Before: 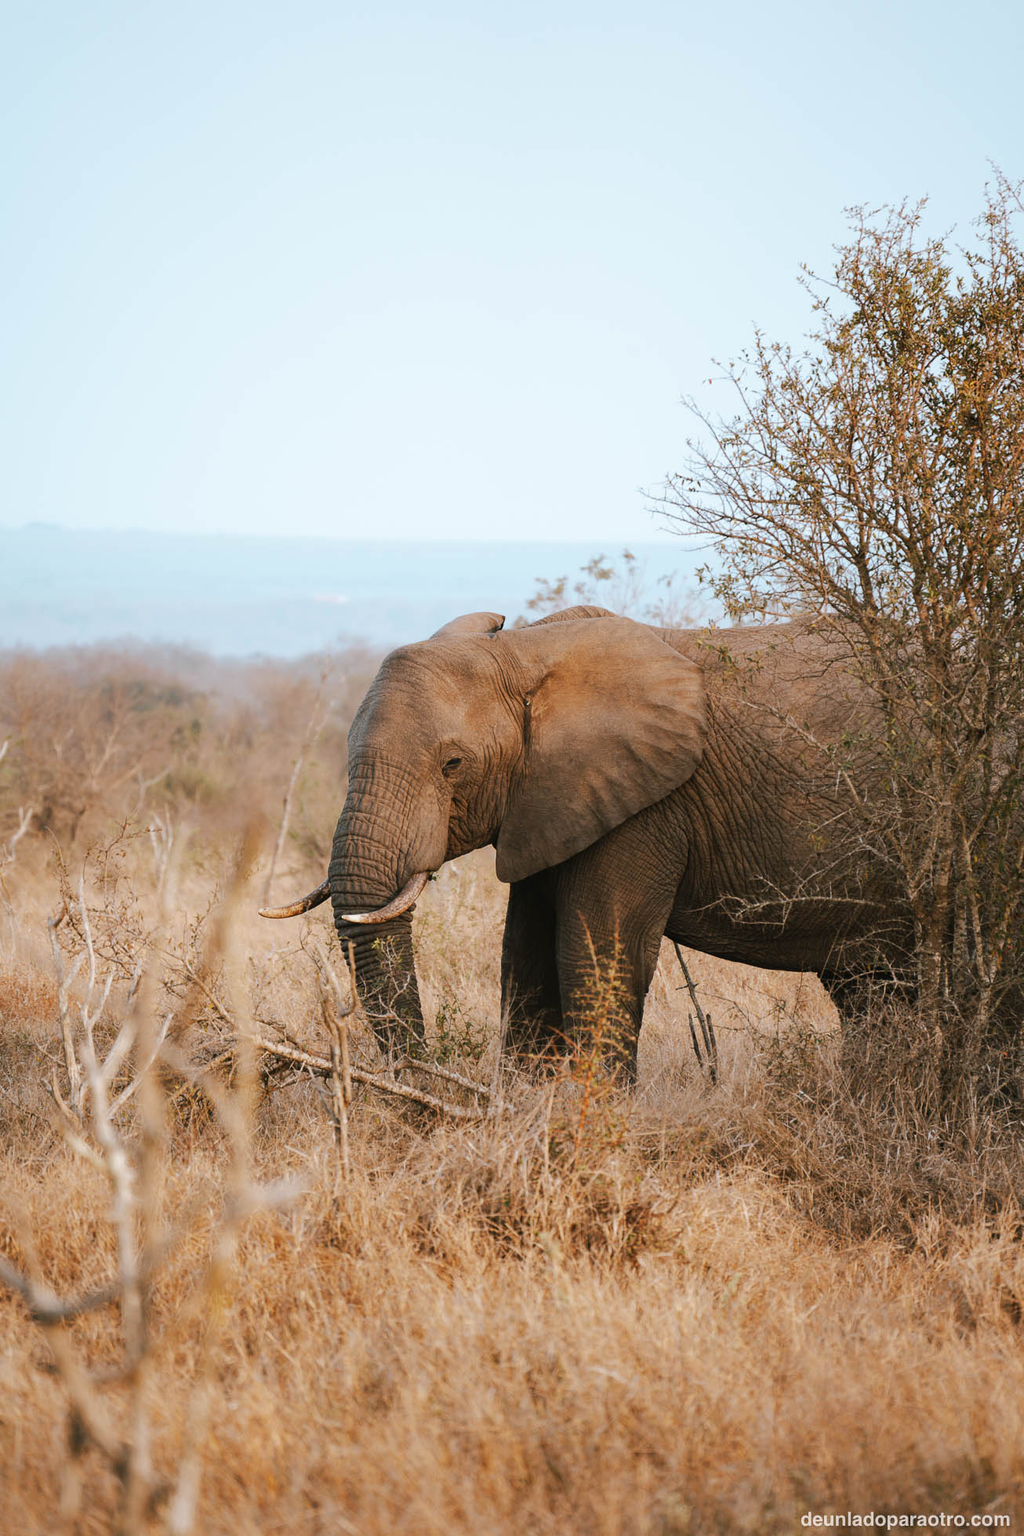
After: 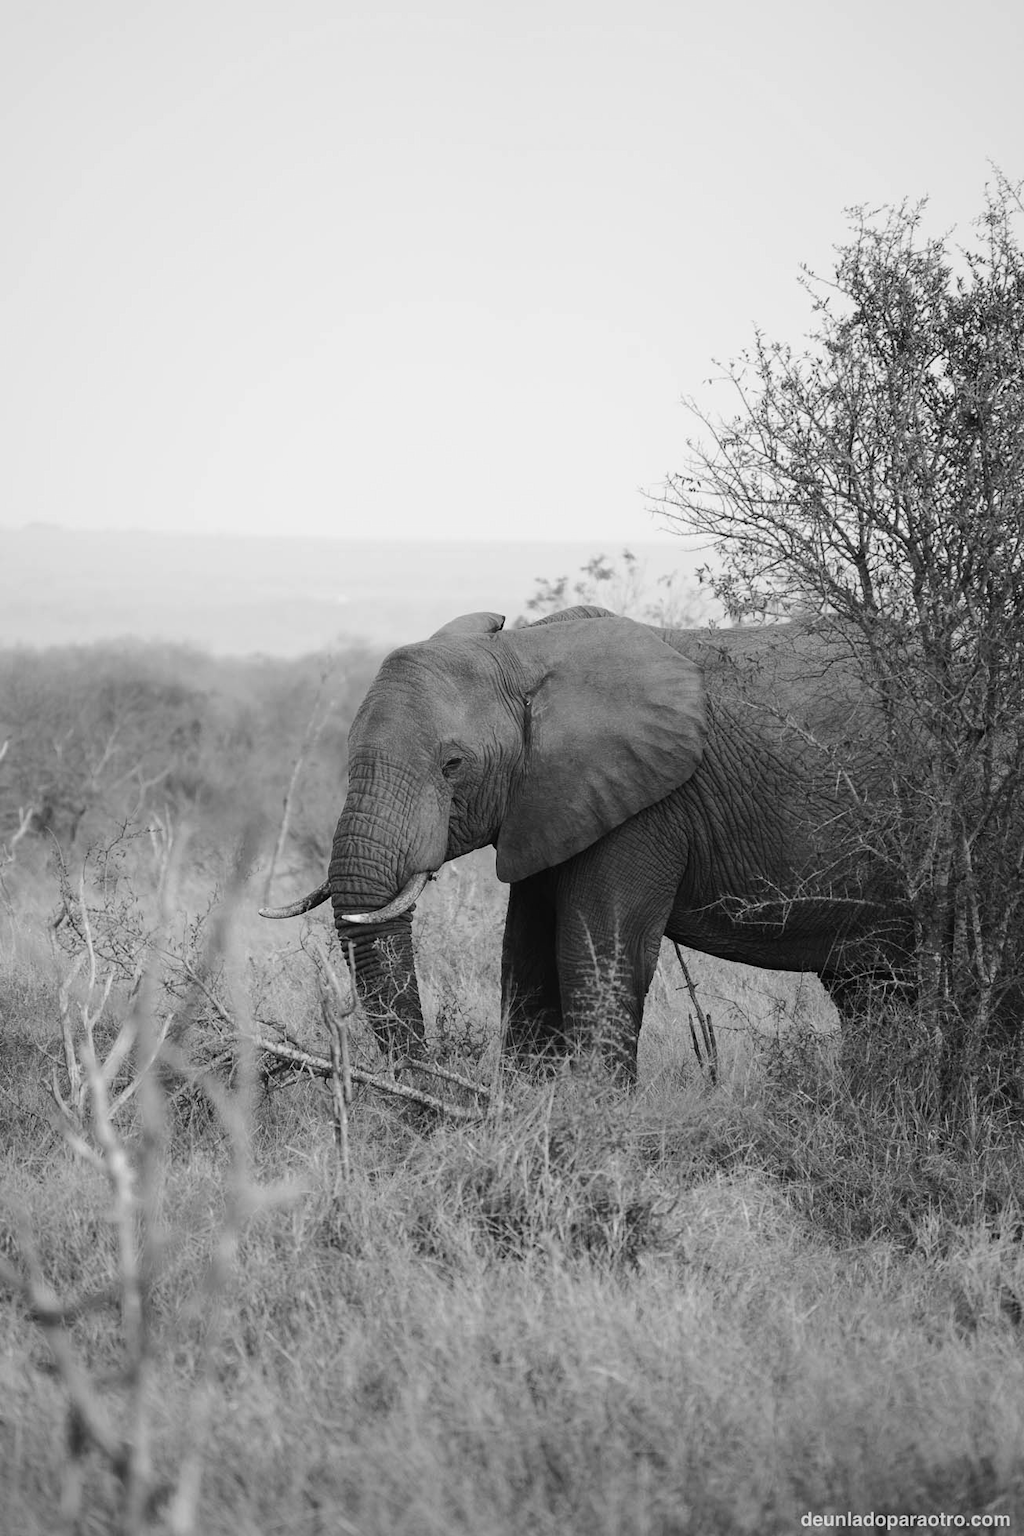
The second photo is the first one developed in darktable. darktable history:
color calibration: output gray [0.28, 0.41, 0.31, 0], gray › normalize channels true, illuminant same as pipeline (D50), adaptation XYZ, x 0.346, y 0.359, gamut compression 0
